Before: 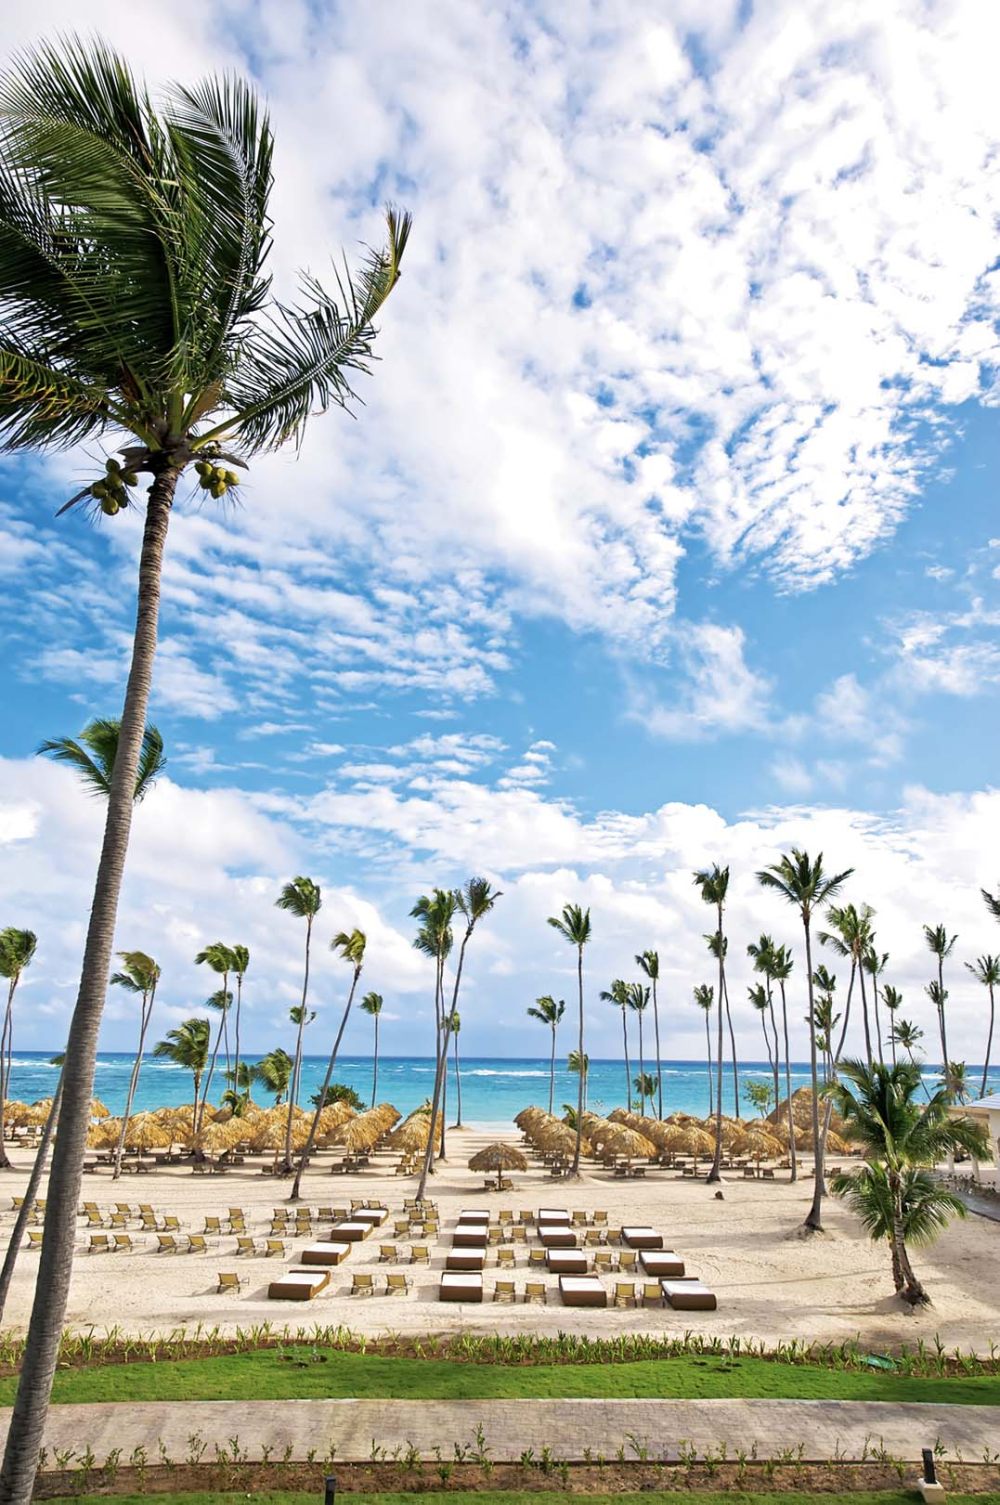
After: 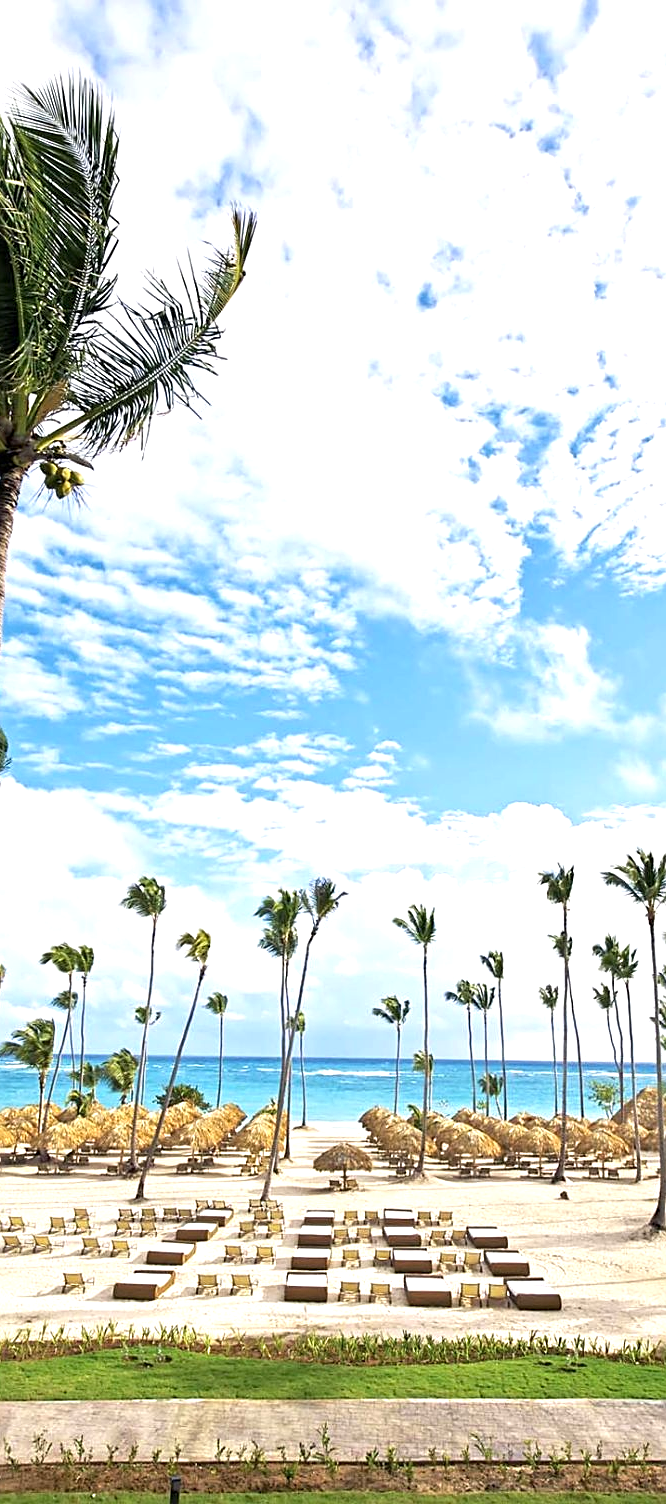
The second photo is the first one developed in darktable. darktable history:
exposure: exposure 0.6 EV, compensate highlight preservation false
crop and rotate: left 15.546%, right 17.787%
sharpen: on, module defaults
